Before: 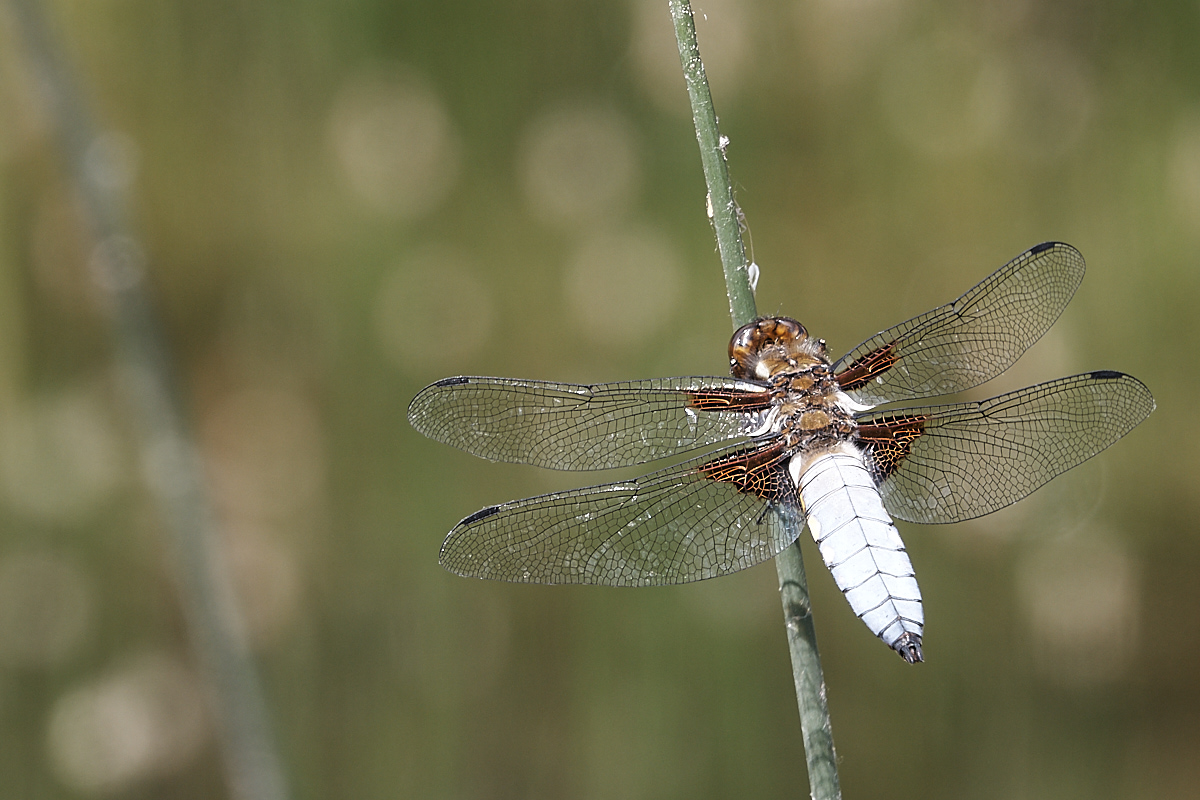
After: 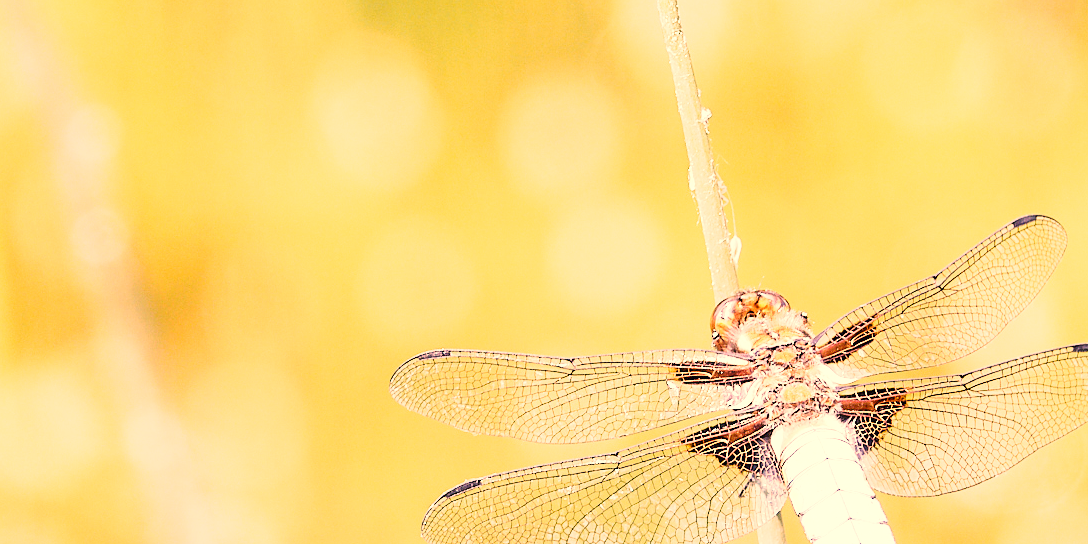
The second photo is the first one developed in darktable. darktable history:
exposure: black level correction 0, exposure 1.404 EV, compensate highlight preservation false
color correction: highlights a* 39.85, highlights b* 39.77, saturation 0.693
base curve: curves: ch0 [(0, 0) (0.028, 0.03) (0.121, 0.232) (0.46, 0.748) (0.859, 0.968) (1, 1)], preserve colors none
crop: left 1.526%, top 3.448%, right 7.769%, bottom 28.474%
